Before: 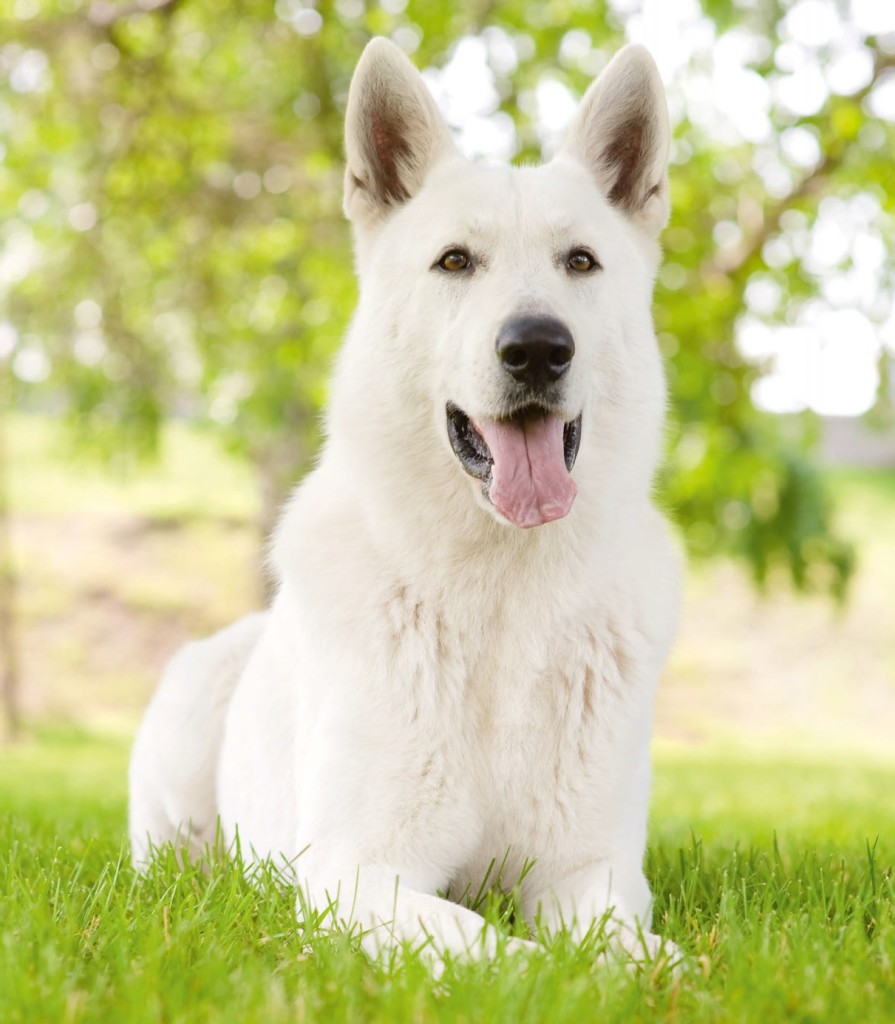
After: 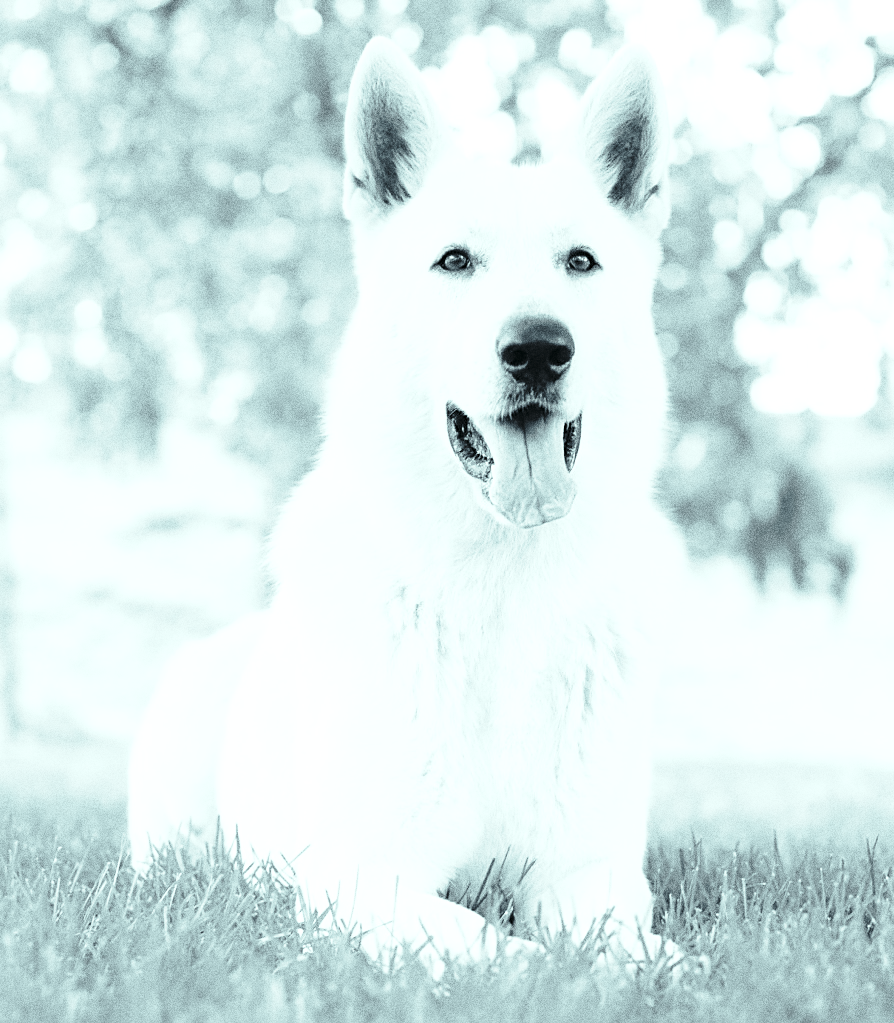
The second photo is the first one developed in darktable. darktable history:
grain: strength 49.07%
base curve: curves: ch0 [(0, 0) (0.028, 0.03) (0.121, 0.232) (0.46, 0.748) (0.859, 0.968) (1, 1)], preserve colors none
exposure: black level correction 0.001, exposure 0.5 EV, compensate exposure bias true, compensate highlight preservation false
sharpen: on, module defaults
color balance: mode lift, gamma, gain (sRGB), lift [0.997, 0.979, 1.021, 1.011], gamma [1, 1.084, 0.916, 0.998], gain [1, 0.87, 1.13, 1.101], contrast 4.55%, contrast fulcrum 38.24%, output saturation 104.09%
color calibration: output gray [0.246, 0.254, 0.501, 0], gray › normalize channels true, illuminant same as pipeline (D50), adaptation XYZ, x 0.346, y 0.359, gamut compression 0
